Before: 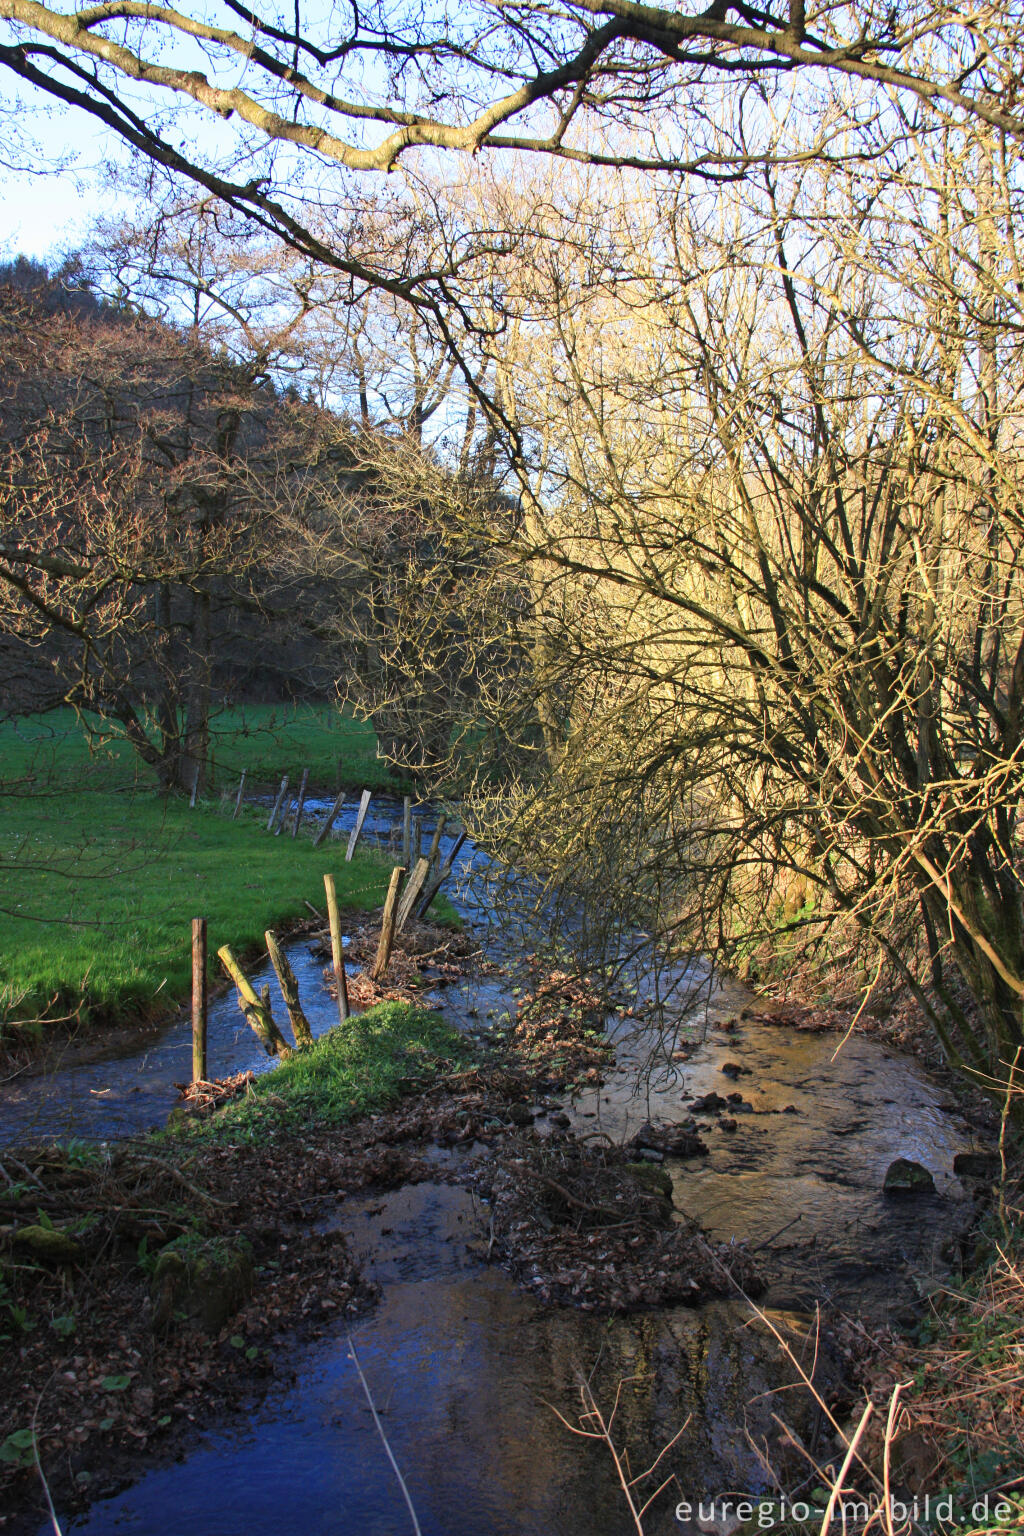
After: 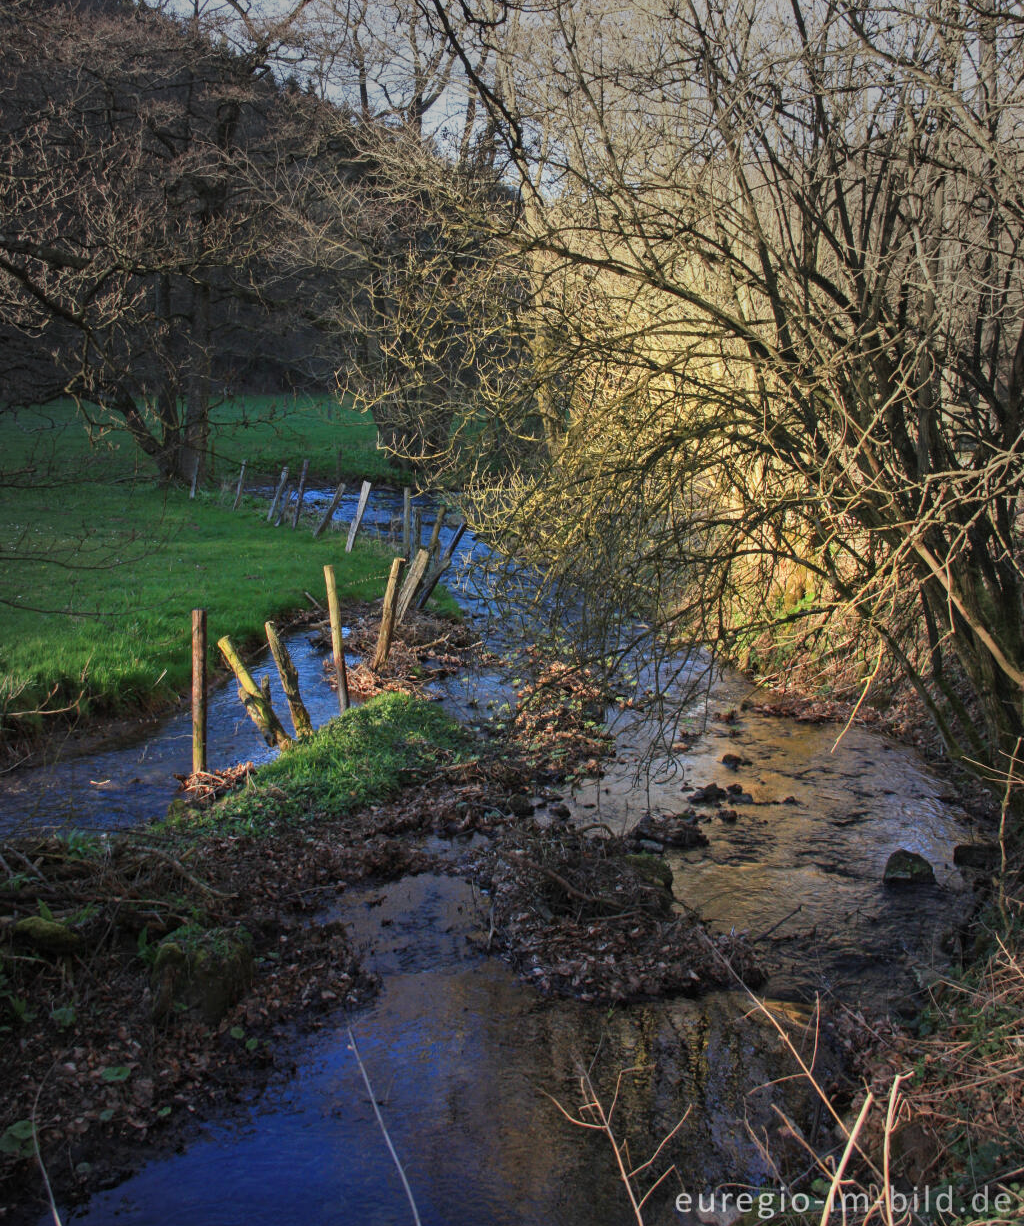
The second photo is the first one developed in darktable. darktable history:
crop and rotate: top 20.139%
local contrast: detail 109%
vignetting: center (-0.023, 0.399), automatic ratio true
